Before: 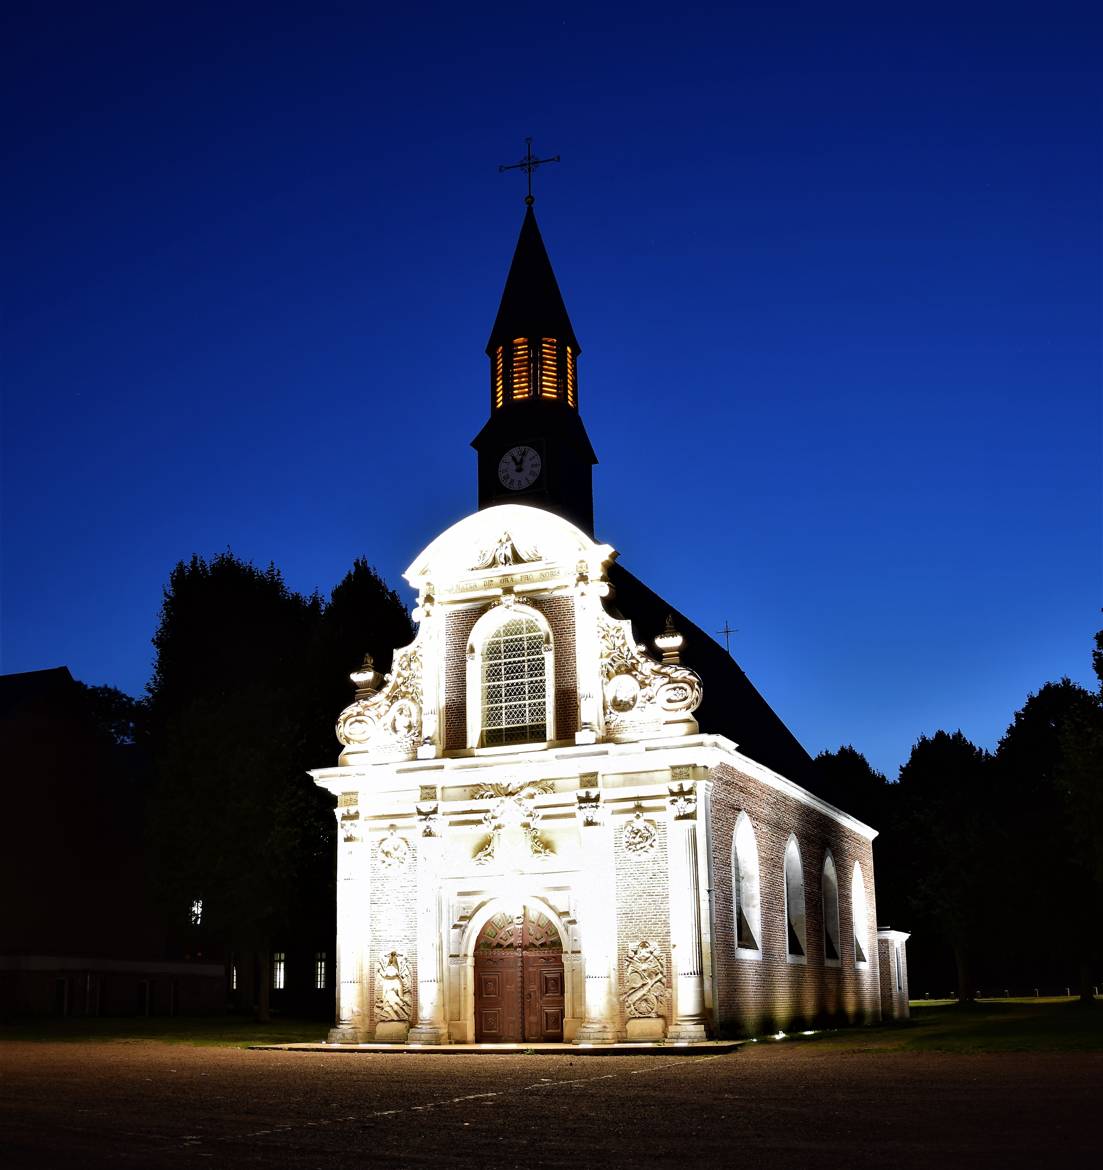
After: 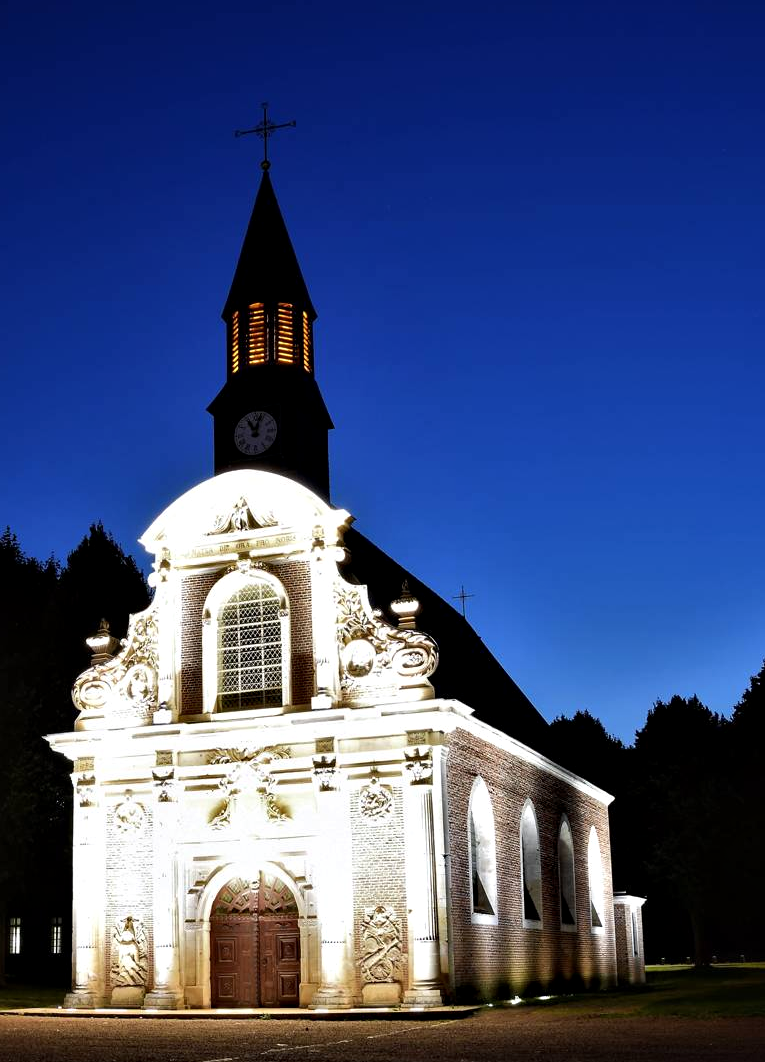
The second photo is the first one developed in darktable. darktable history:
contrast equalizer: octaves 7, y [[0.524 ×6], [0.512 ×6], [0.379 ×6], [0 ×6], [0 ×6]]
crop and rotate: left 23.954%, top 3.018%, right 6.655%, bottom 6.202%
